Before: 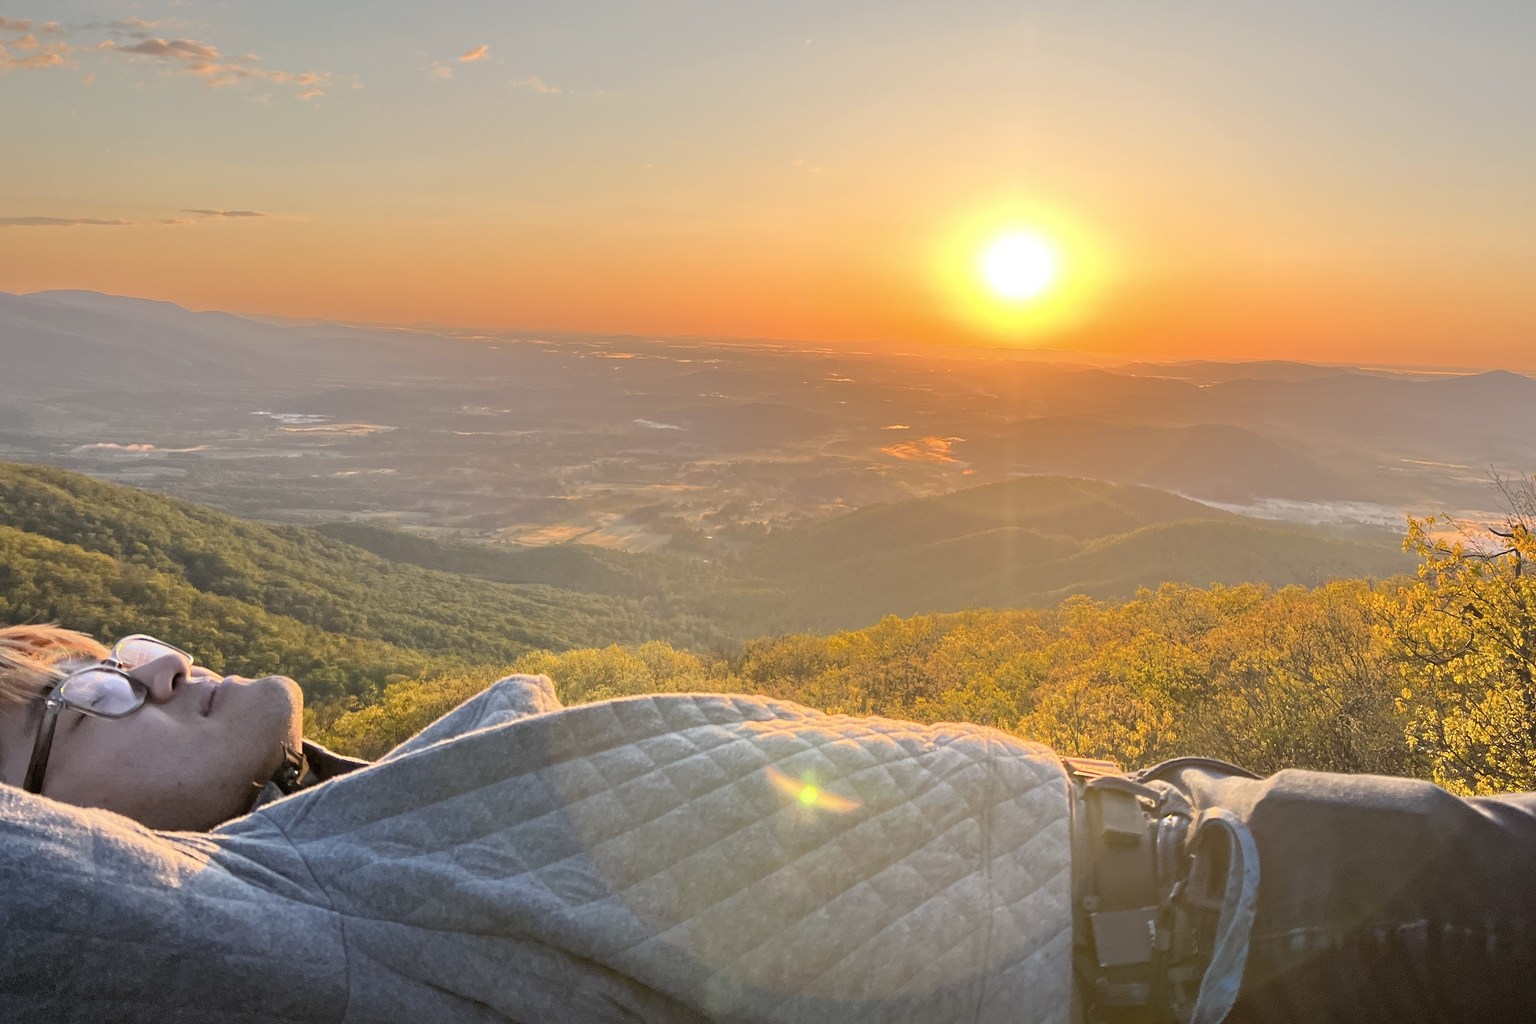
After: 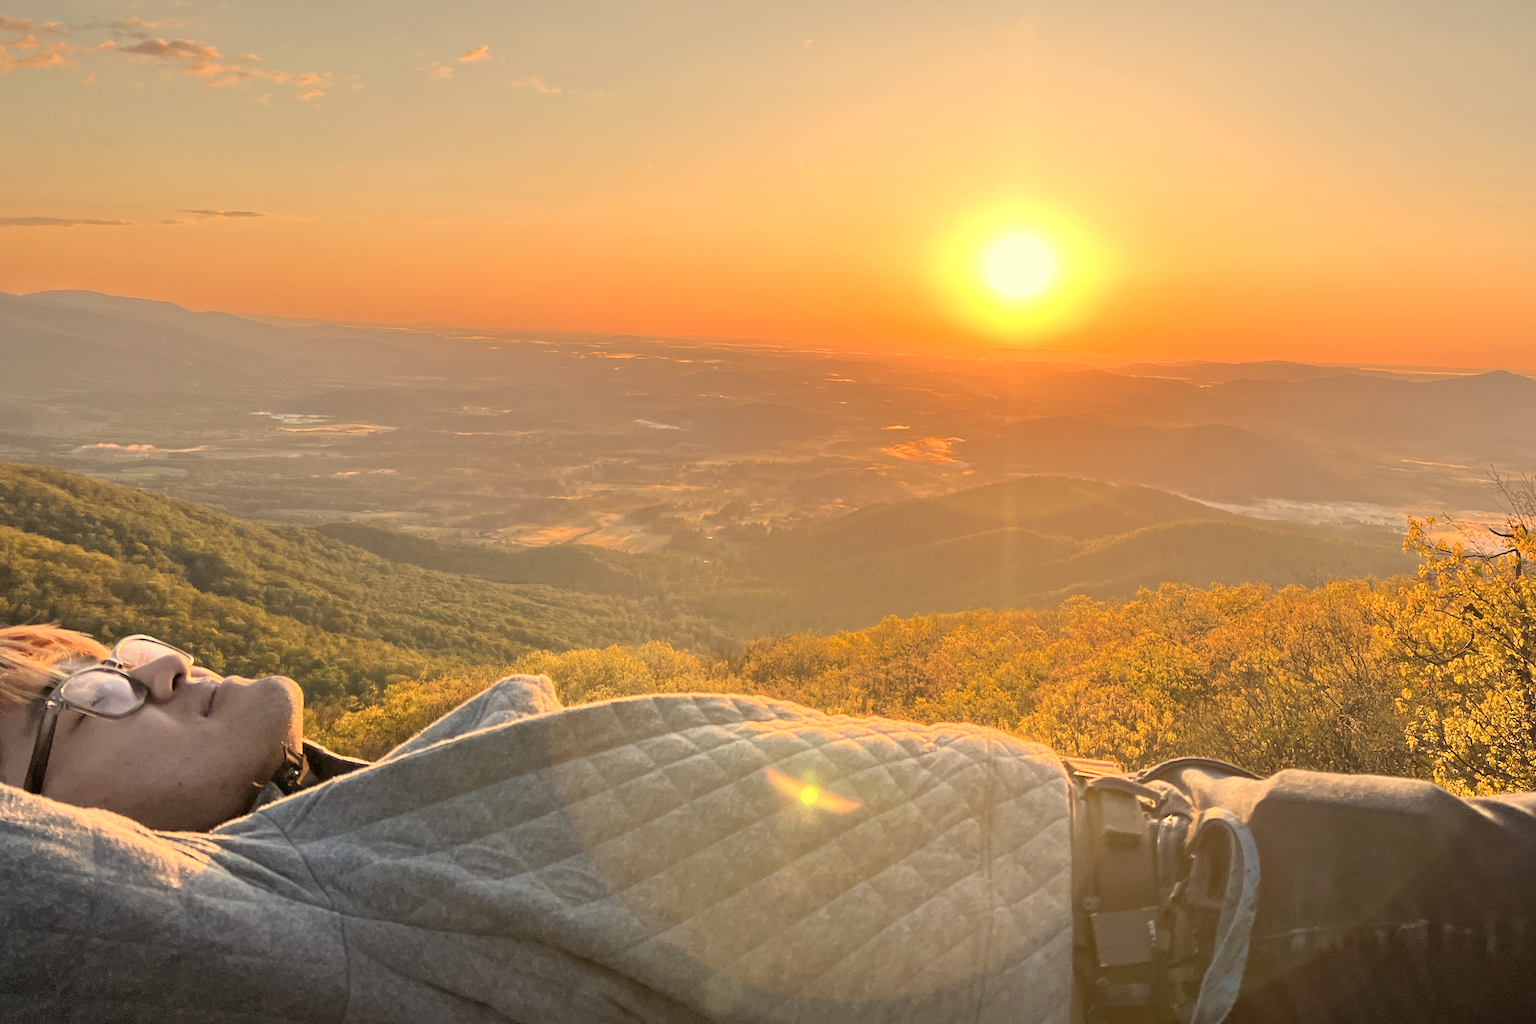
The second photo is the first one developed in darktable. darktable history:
exposure: compensate highlight preservation false
white balance: red 1.123, blue 0.83
